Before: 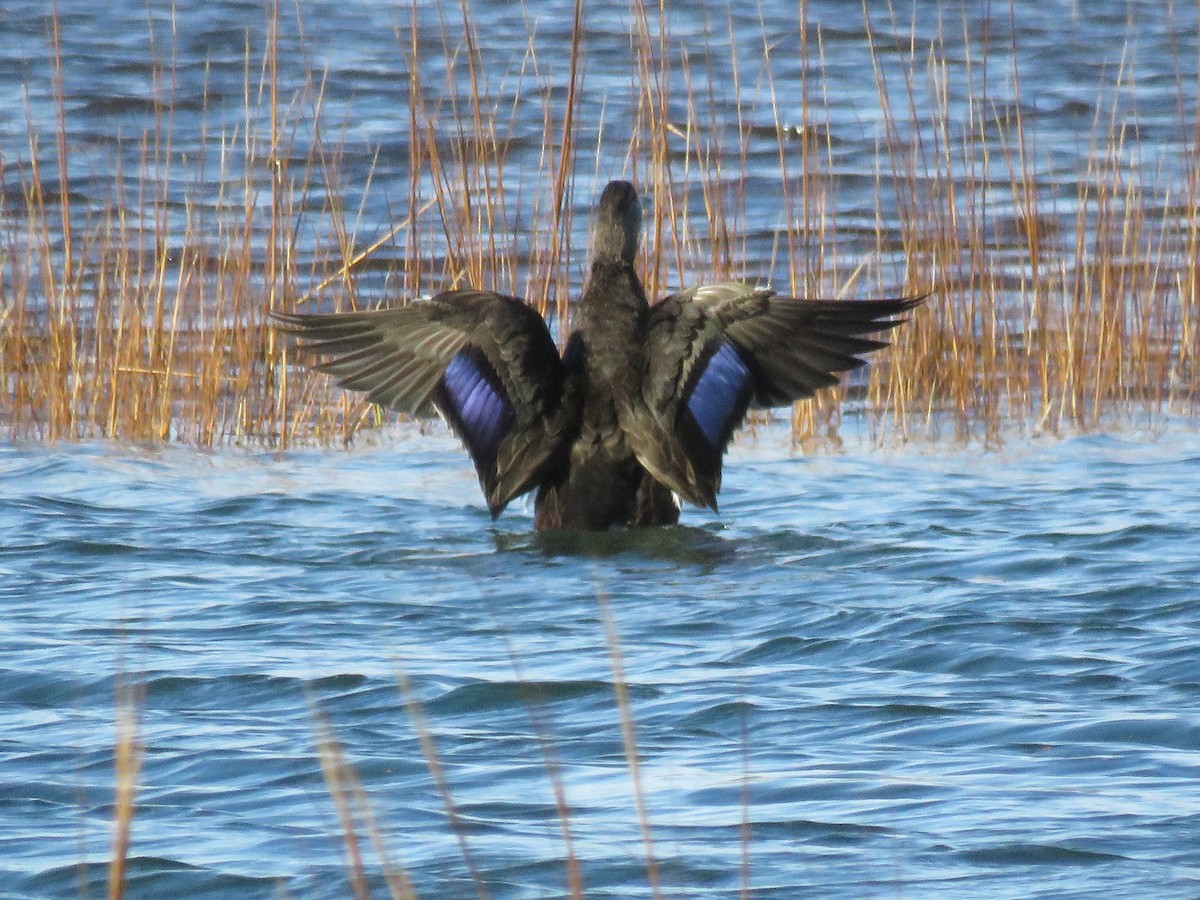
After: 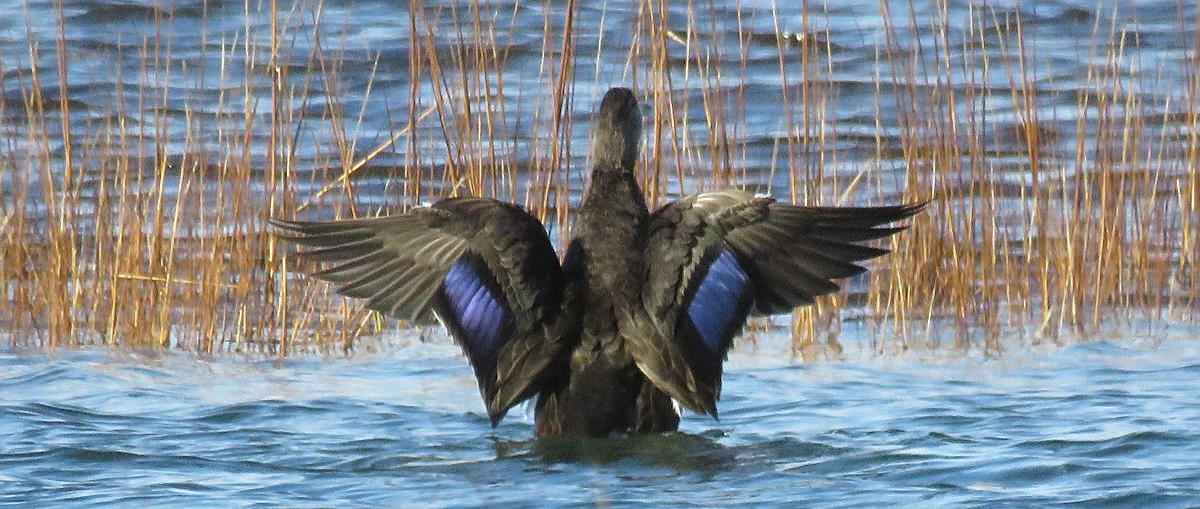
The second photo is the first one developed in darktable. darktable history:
sharpen: on, module defaults
crop and rotate: top 10.425%, bottom 32.955%
